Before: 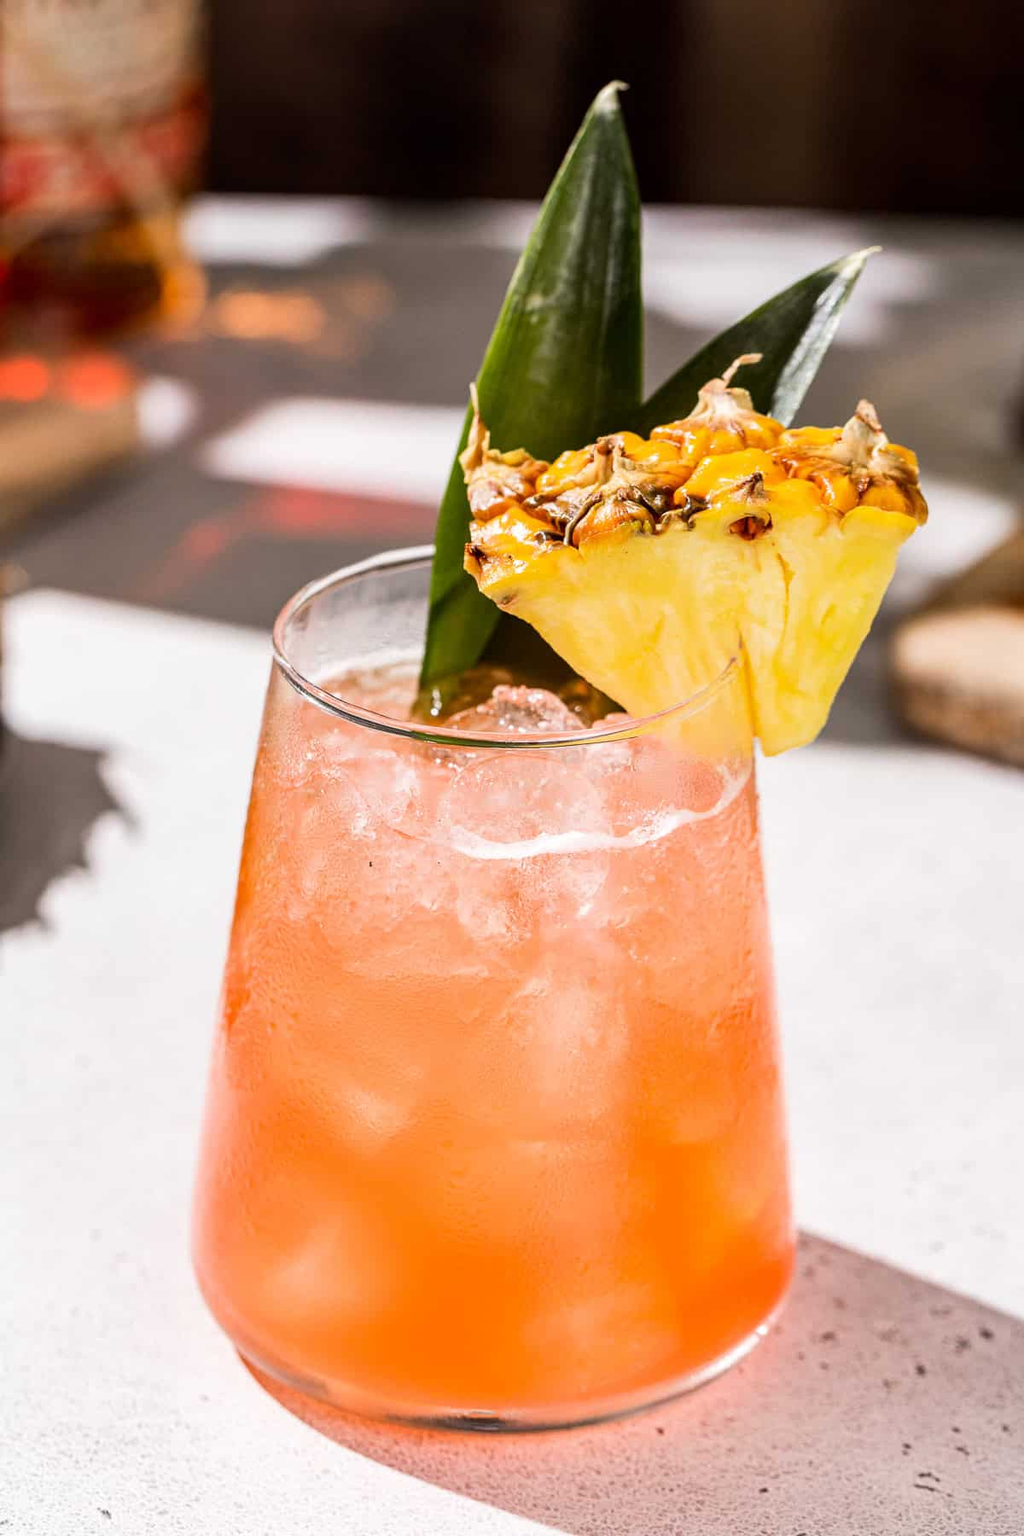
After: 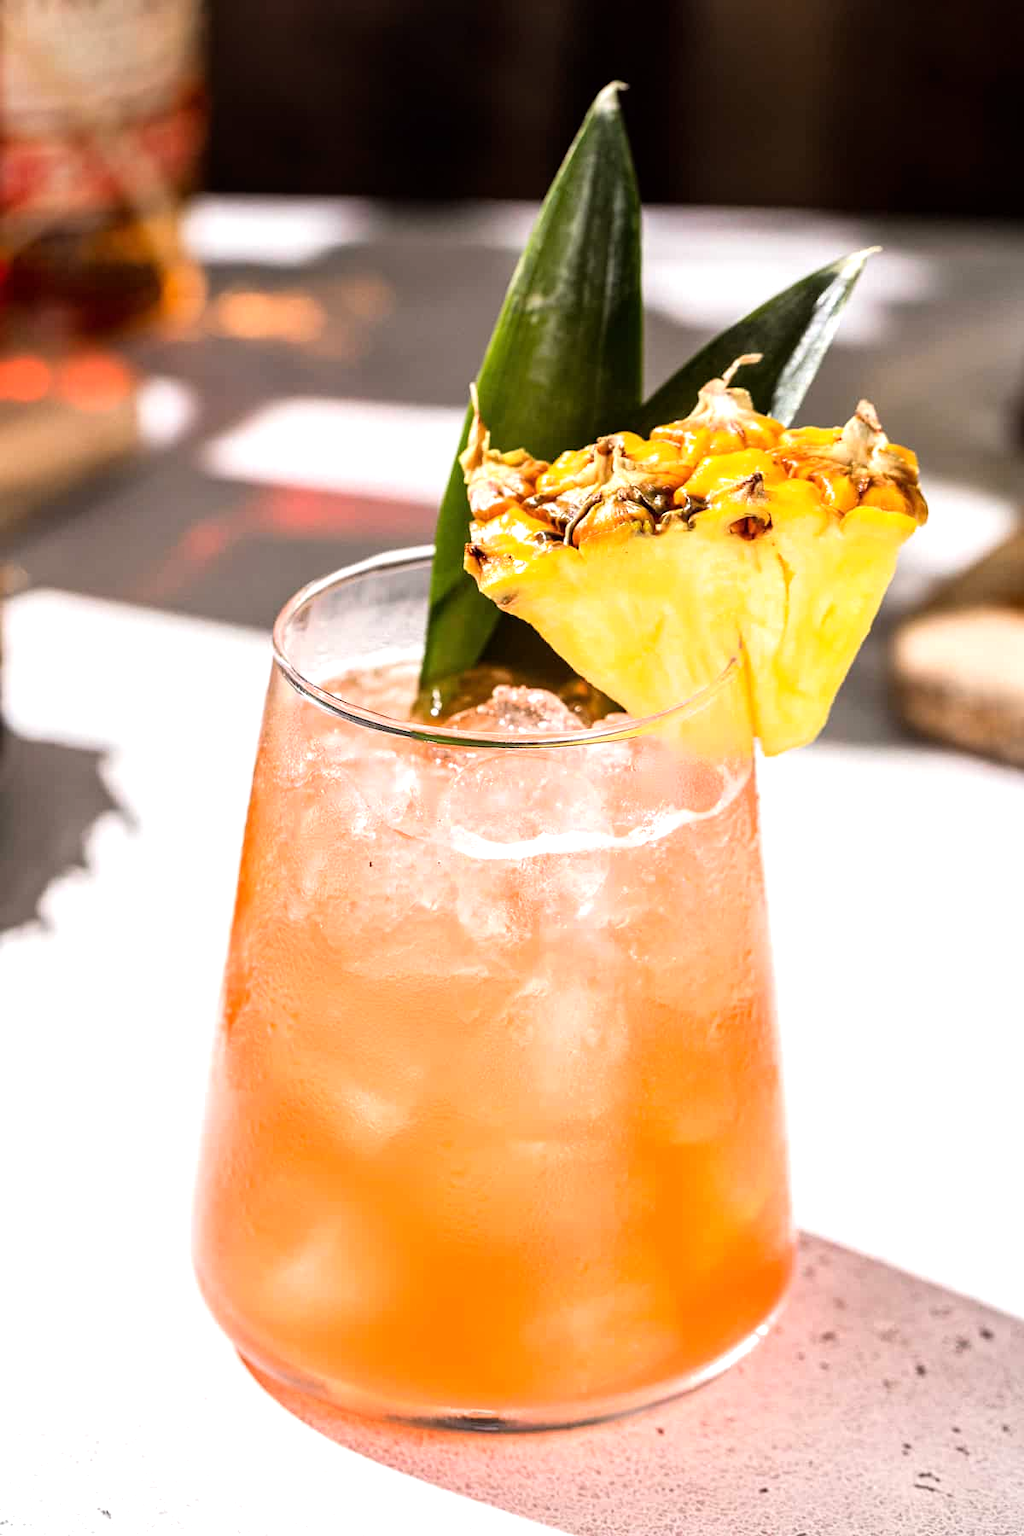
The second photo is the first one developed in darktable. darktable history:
tone equalizer: -8 EV -0.417 EV, -7 EV -0.367 EV, -6 EV -0.344 EV, -5 EV -0.257 EV, -3 EV 0.248 EV, -2 EV 0.324 EV, -1 EV 0.407 EV, +0 EV 0.409 EV, smoothing 1
